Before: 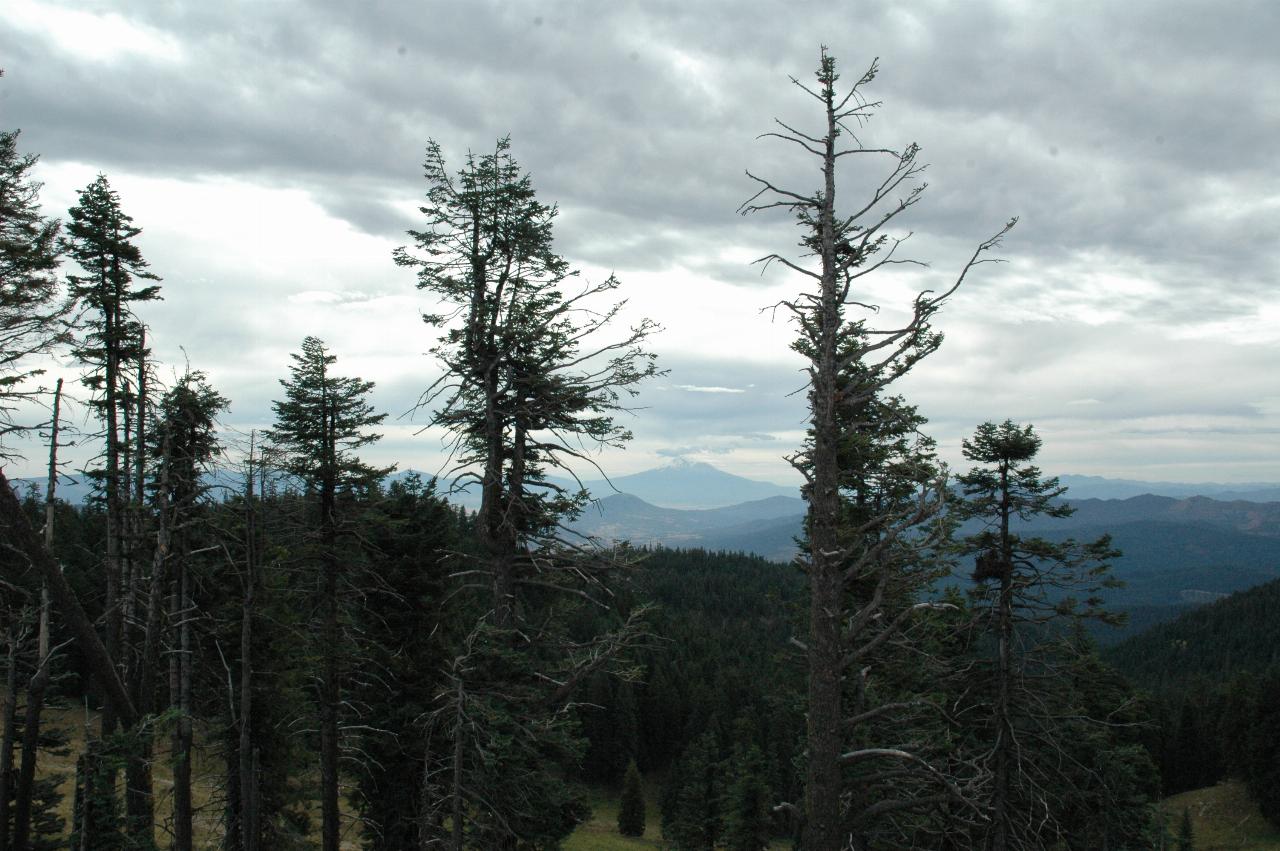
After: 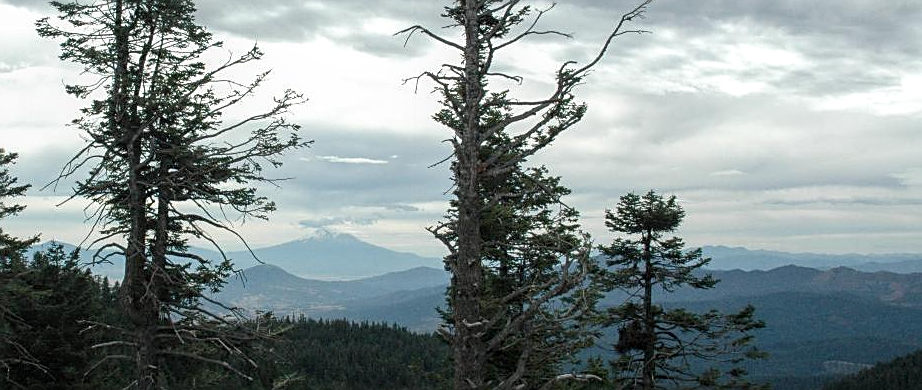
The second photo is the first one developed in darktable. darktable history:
sharpen: on, module defaults
local contrast: on, module defaults
crop and rotate: left 27.938%, top 27.046%, bottom 27.046%
